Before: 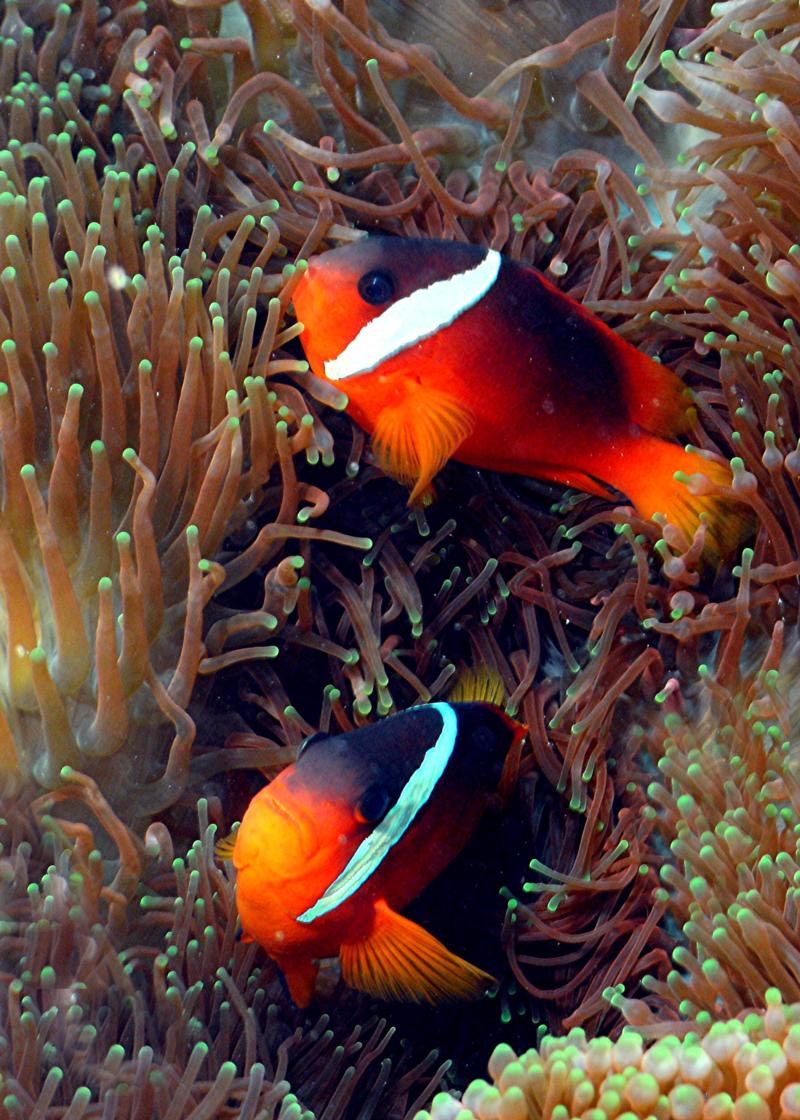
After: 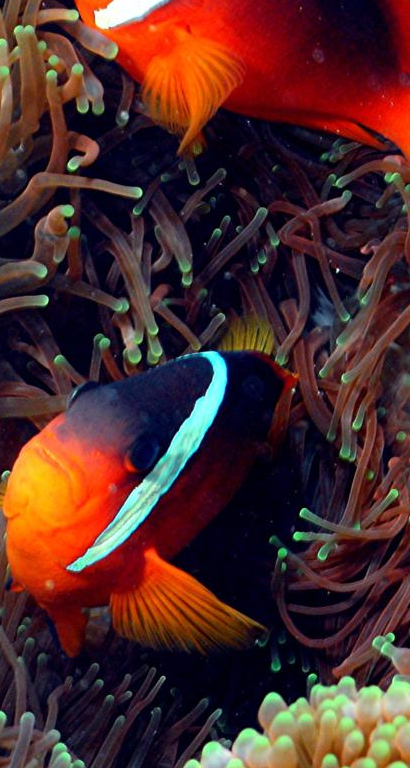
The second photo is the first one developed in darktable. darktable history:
crop and rotate: left 28.796%, top 31.403%, right 19.841%
